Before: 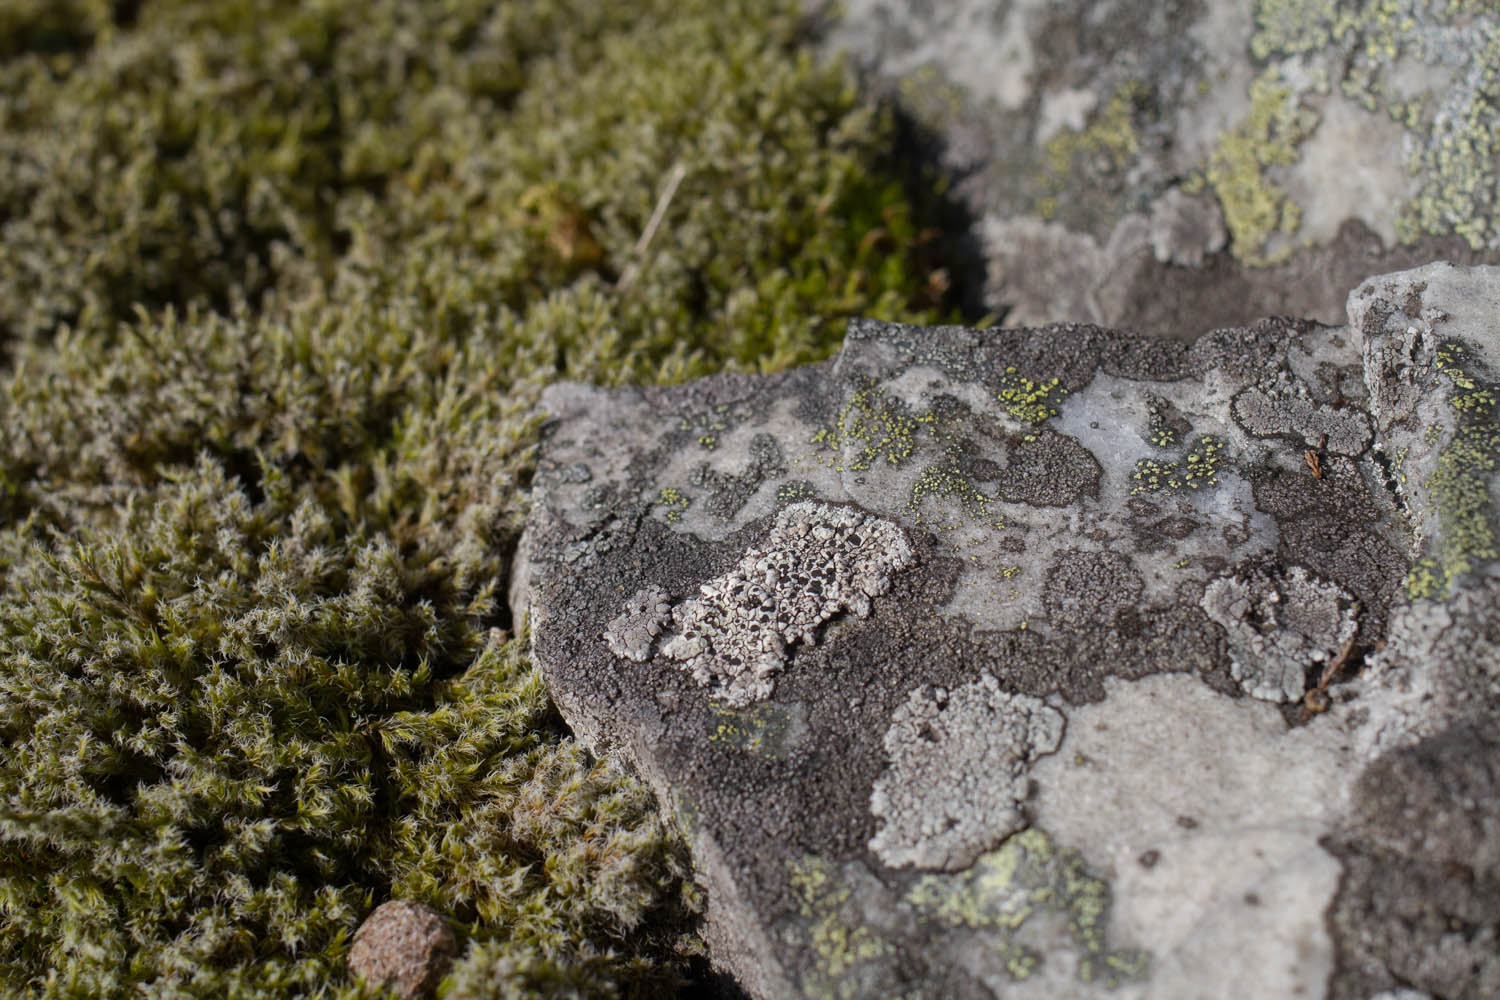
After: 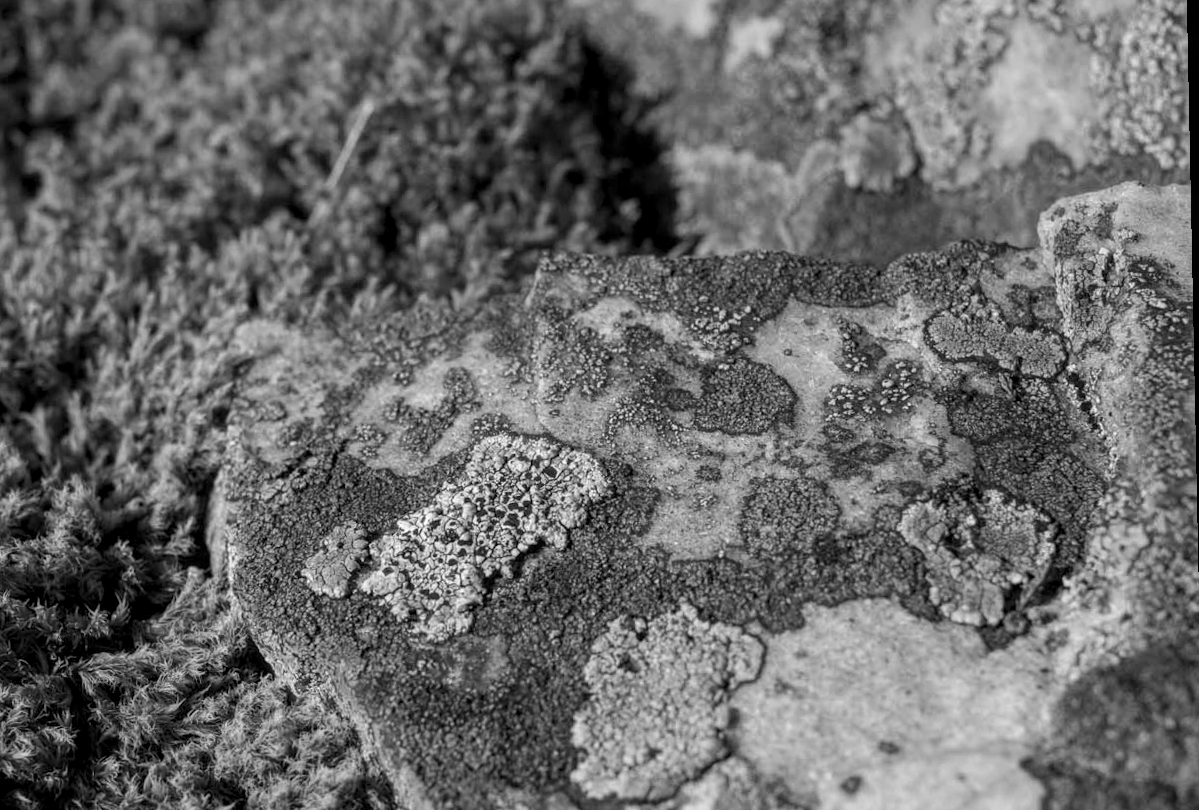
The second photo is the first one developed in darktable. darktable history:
crop and rotate: left 20.74%, top 7.912%, right 0.375%, bottom 13.378%
local contrast: detail 130%
rotate and perspective: rotation -1.17°, automatic cropping off
monochrome: on, module defaults
